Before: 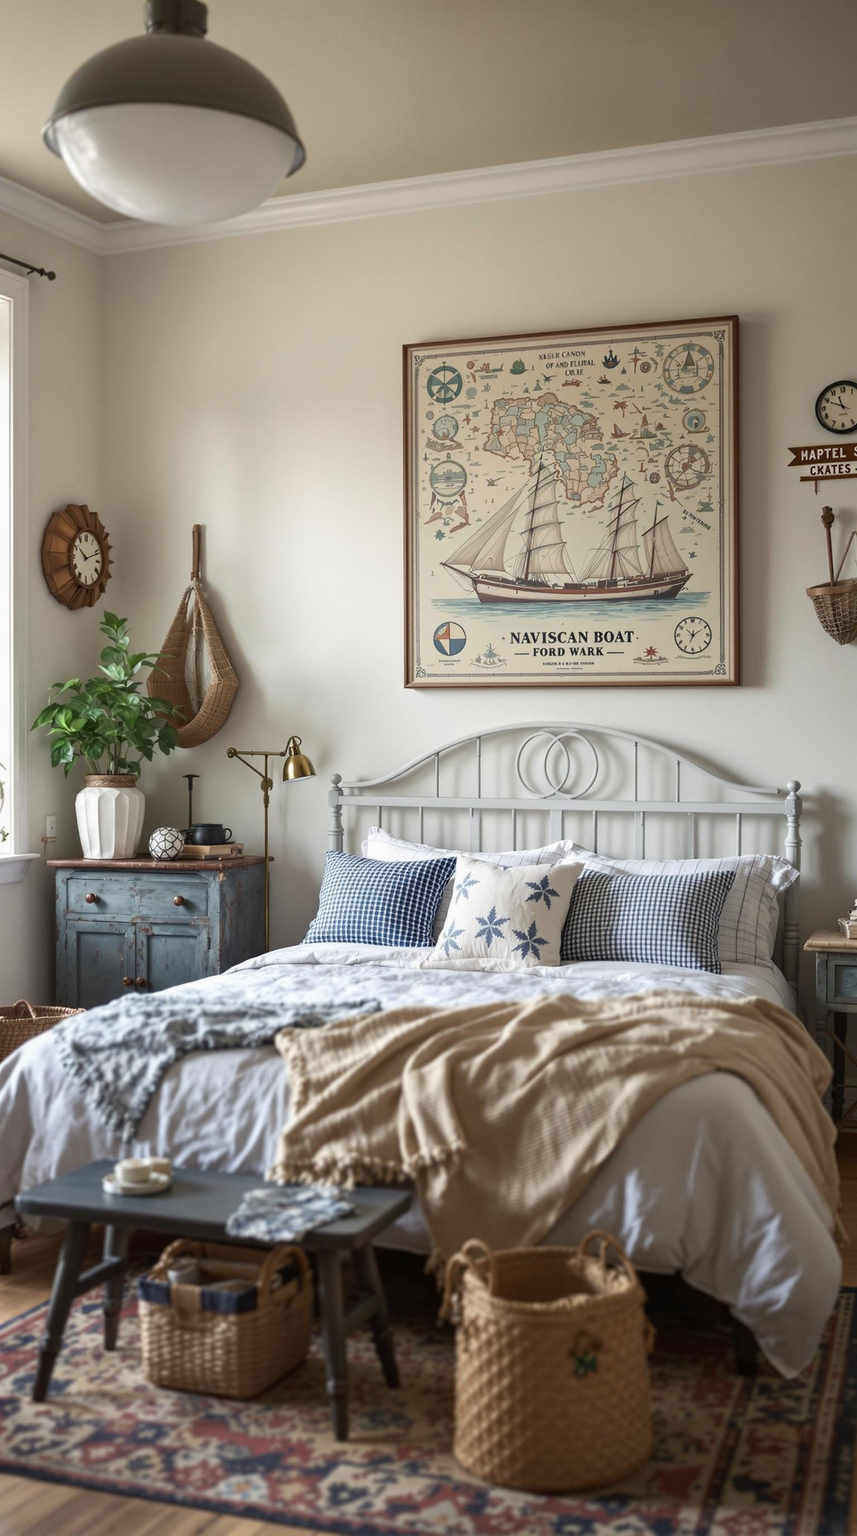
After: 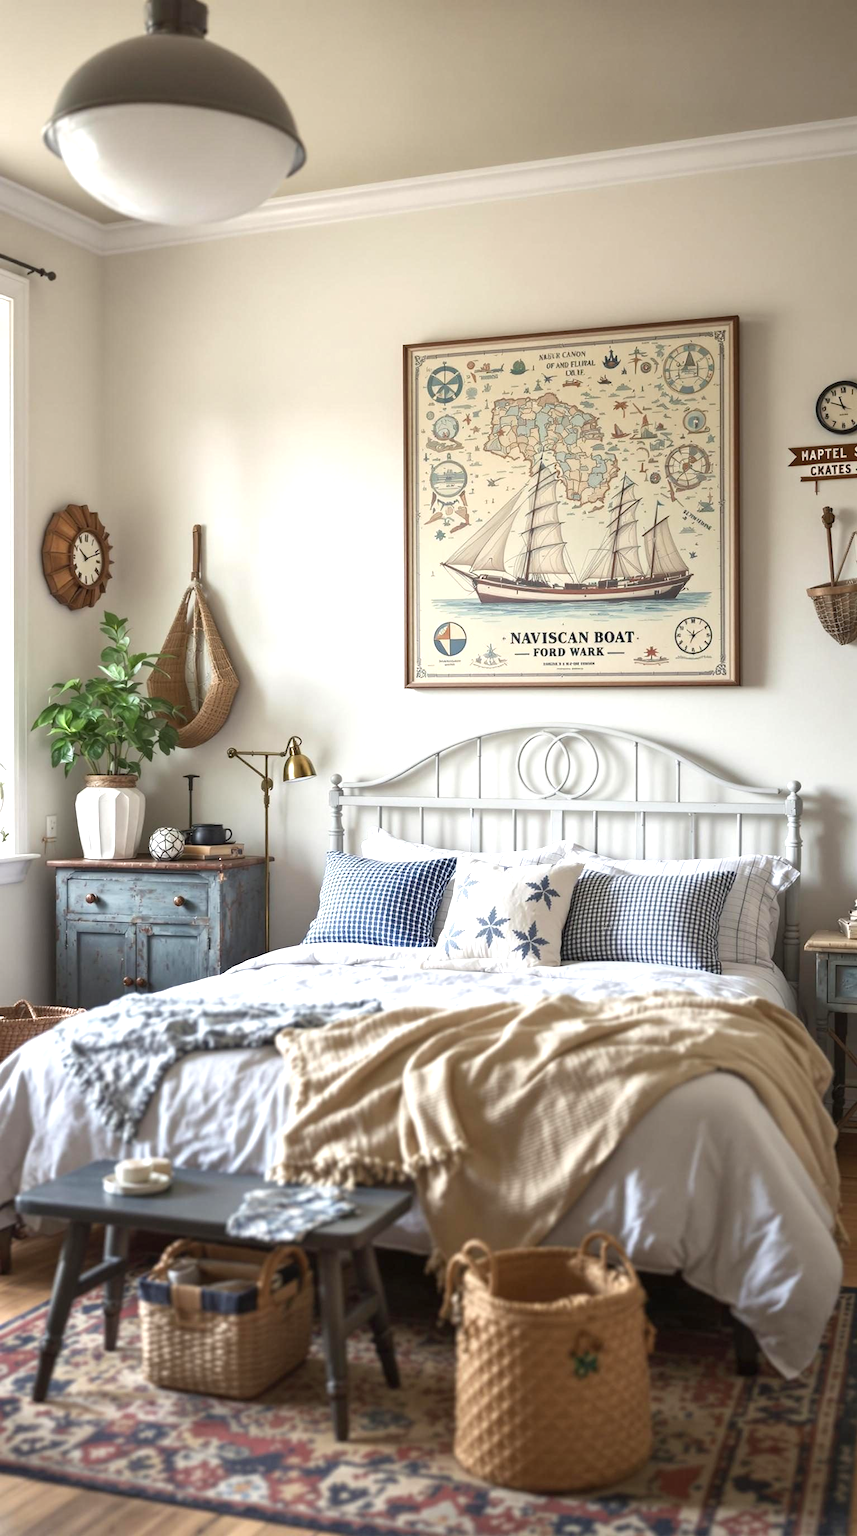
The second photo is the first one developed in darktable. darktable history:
shadows and highlights: shadows 30.86, highlights 0, soften with gaussian
exposure: black level correction 0, exposure 0.68 EV, compensate exposure bias true, compensate highlight preservation false
